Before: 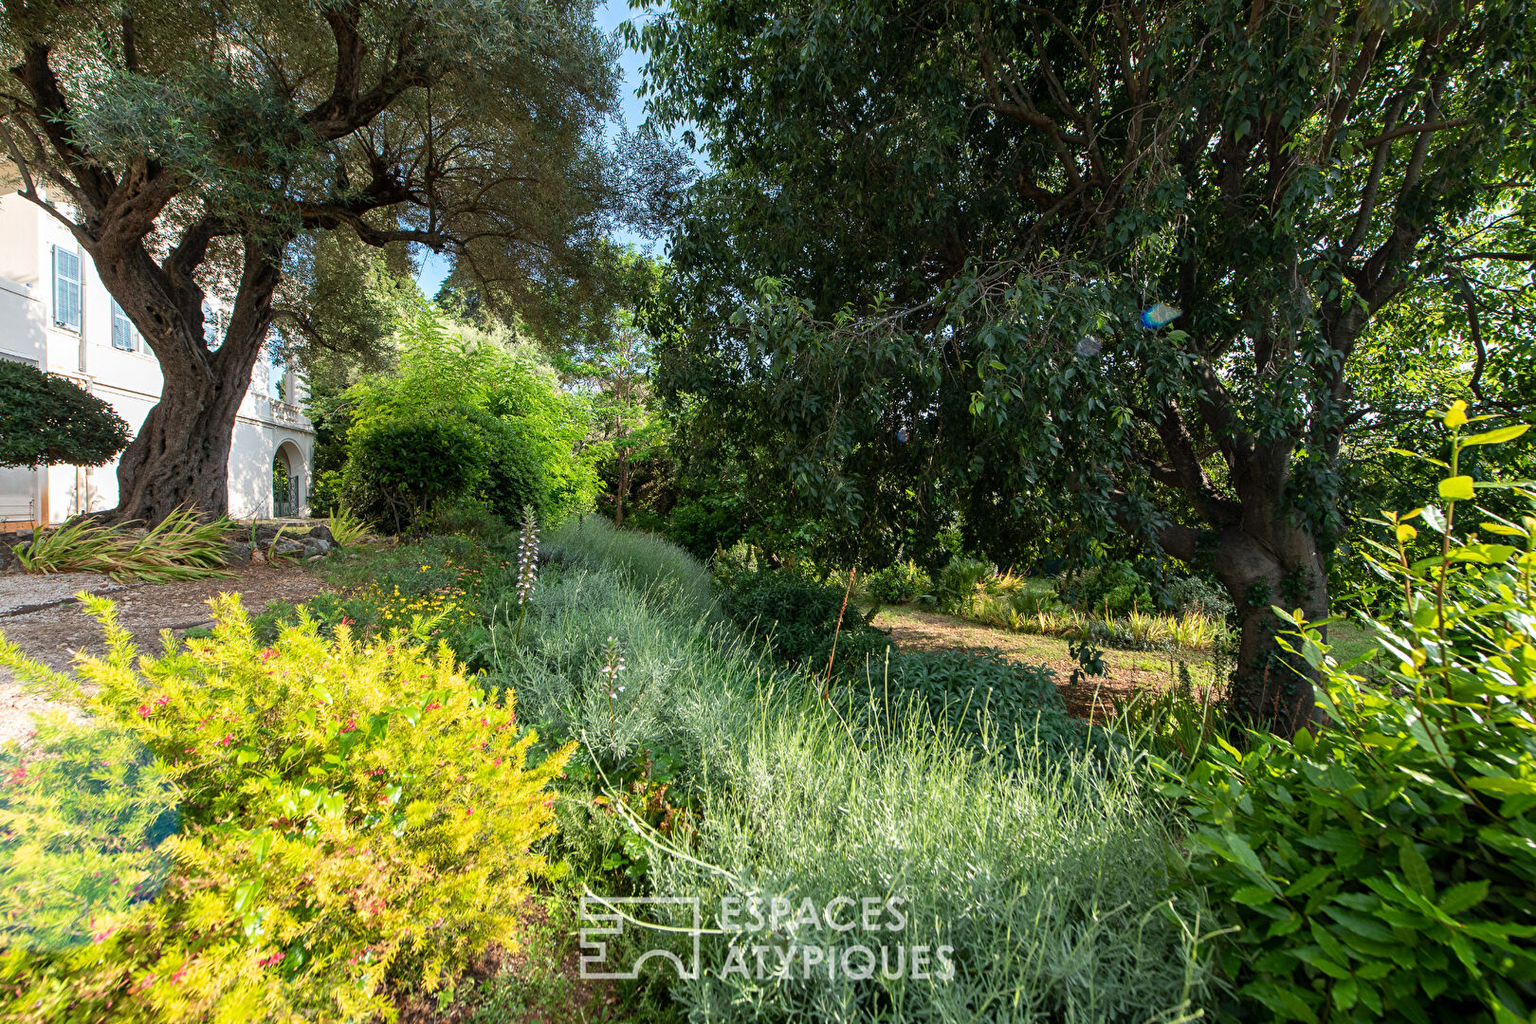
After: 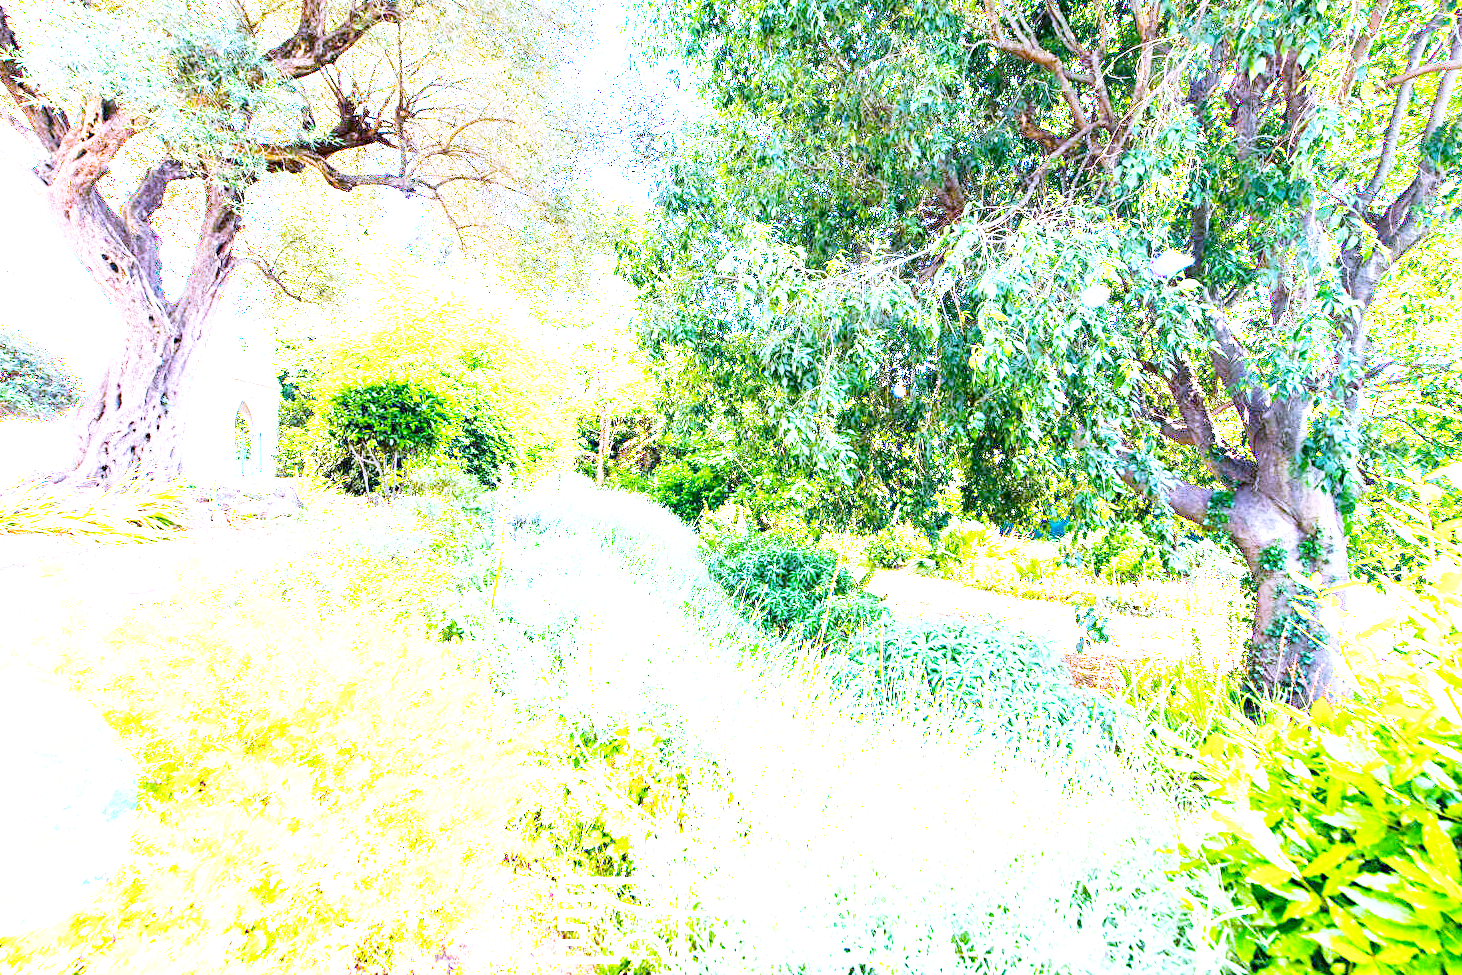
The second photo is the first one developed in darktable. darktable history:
exposure: black level correction 0, exposure 4 EV, compensate exposure bias true, compensate highlight preservation false
white balance: red 0.98, blue 1.61
base curve: curves: ch0 [(0, 0) (0.028, 0.03) (0.121, 0.232) (0.46, 0.748) (0.859, 0.968) (1, 1)], preserve colors none
color balance: output saturation 120%
color balance rgb: global offset › luminance -0.51%, perceptual saturation grading › global saturation 27.53%, perceptual saturation grading › highlights -25%, perceptual saturation grading › shadows 25%, perceptual brilliance grading › highlights 6.62%, perceptual brilliance grading › mid-tones 17.07%, perceptual brilliance grading › shadows -5.23%
crop: left 3.305%, top 6.436%, right 6.389%, bottom 3.258%
